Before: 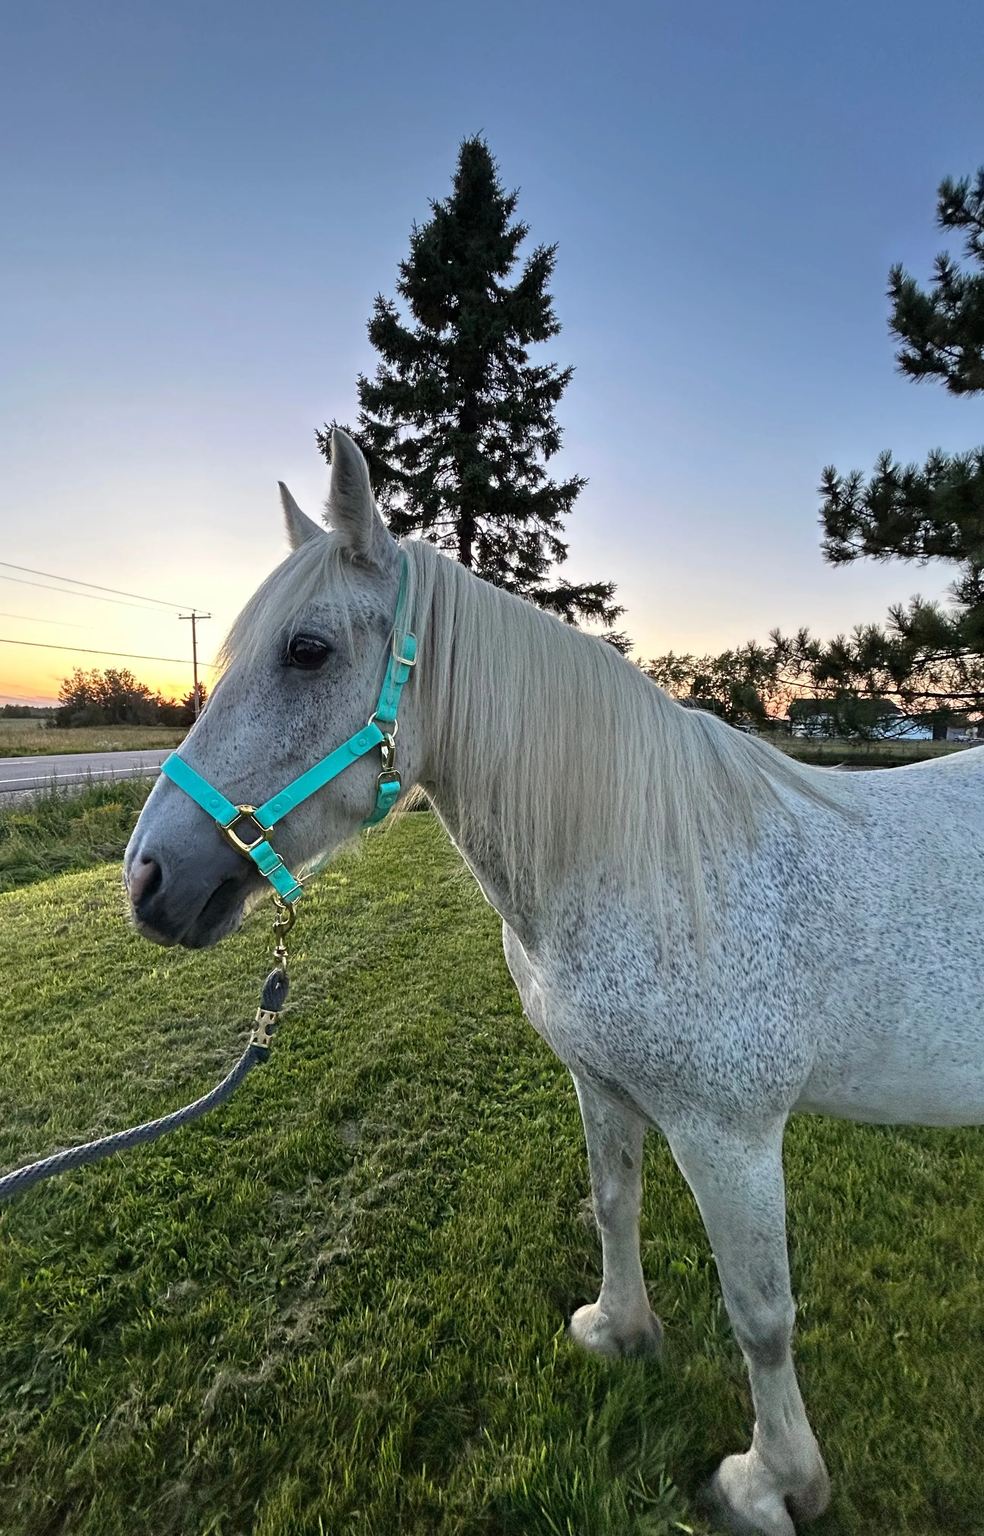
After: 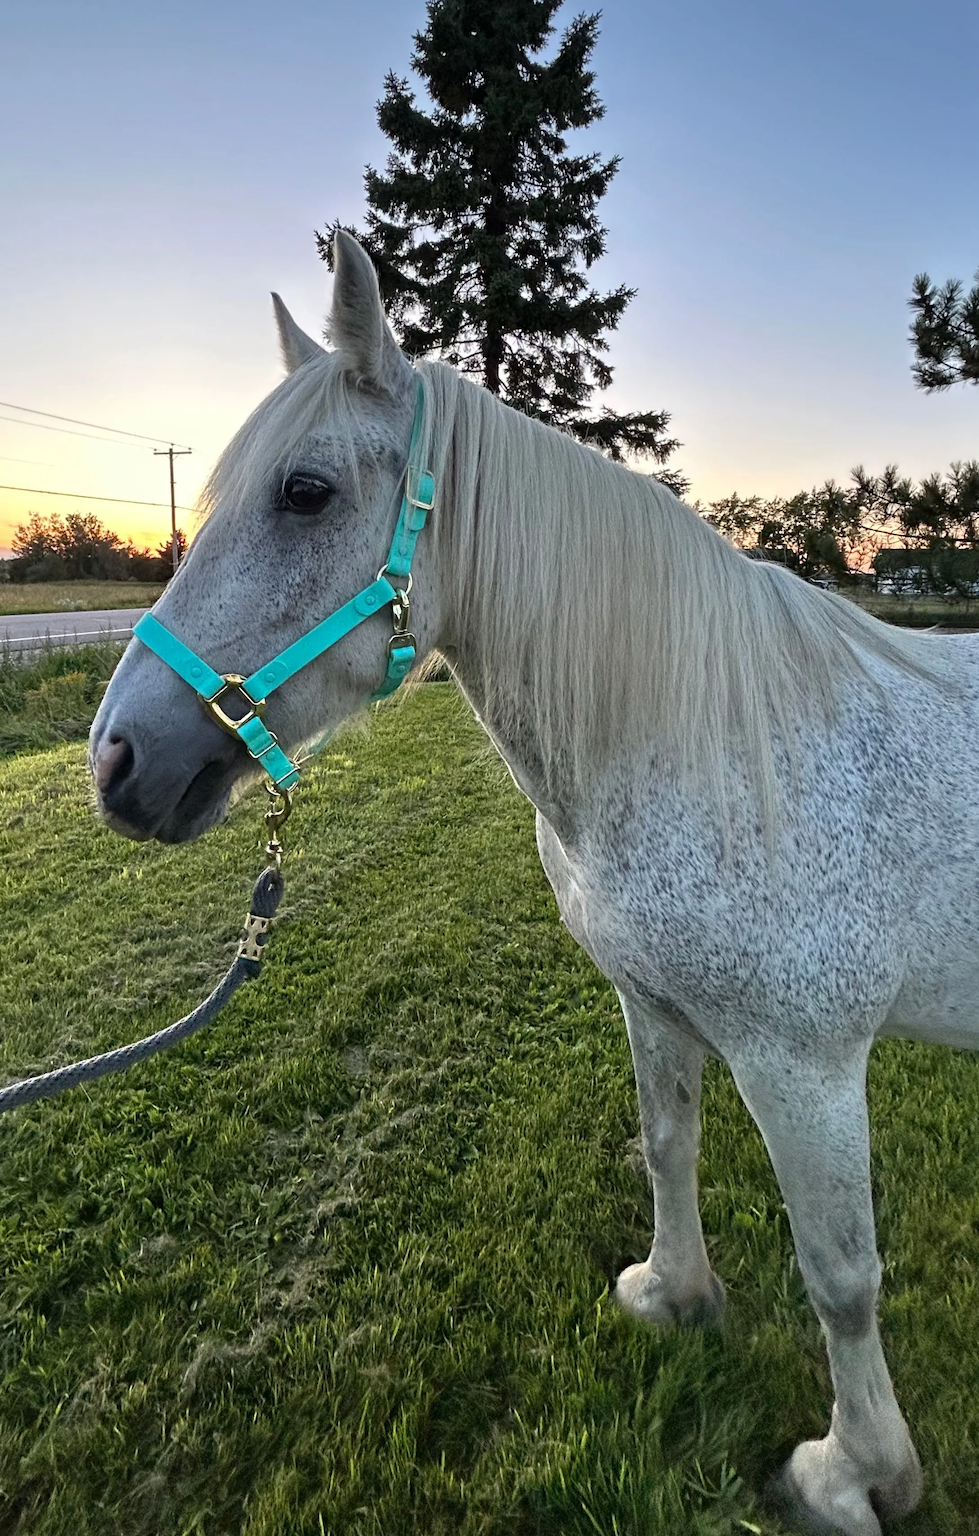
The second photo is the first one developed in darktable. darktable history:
crop and rotate: left 4.973%, top 15.228%, right 10.681%
